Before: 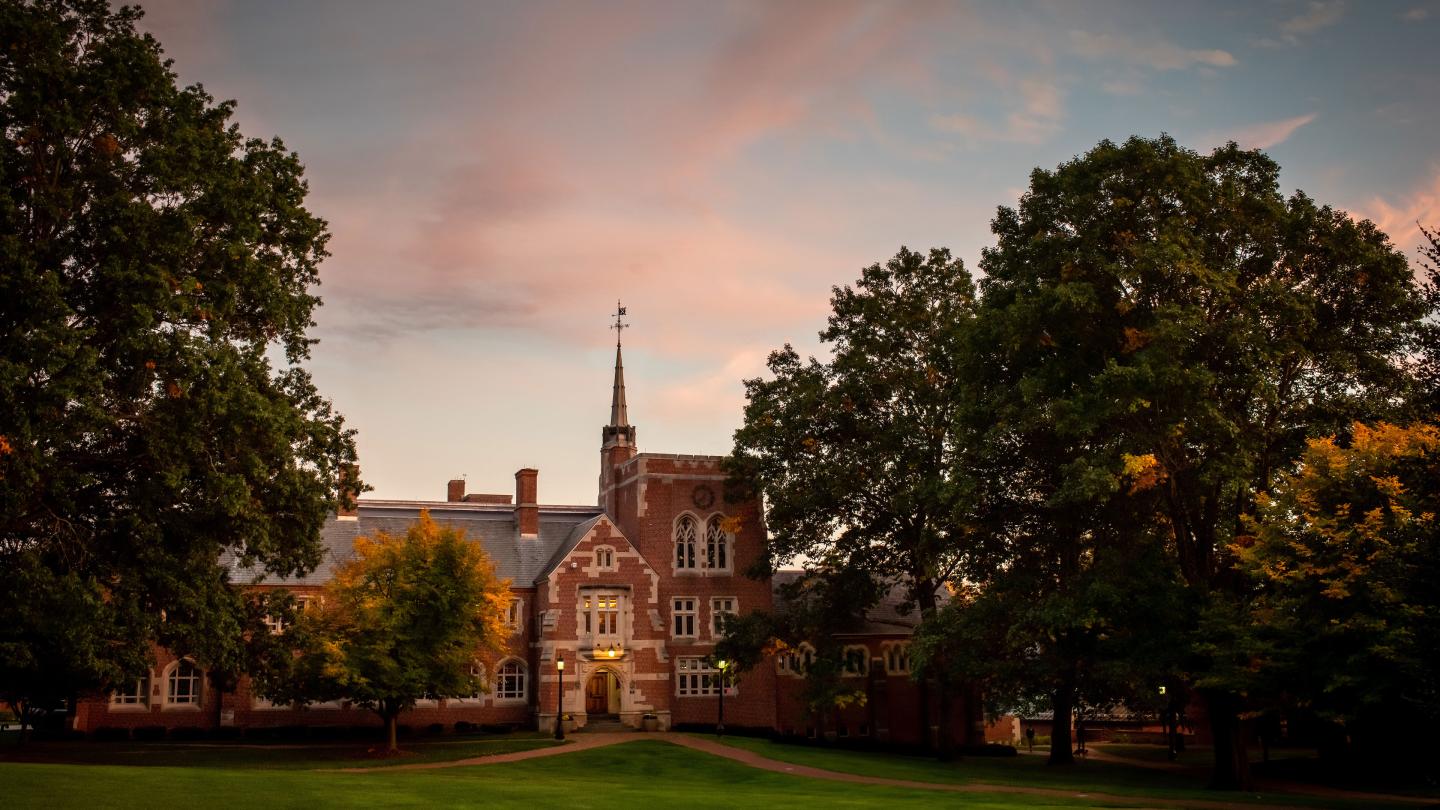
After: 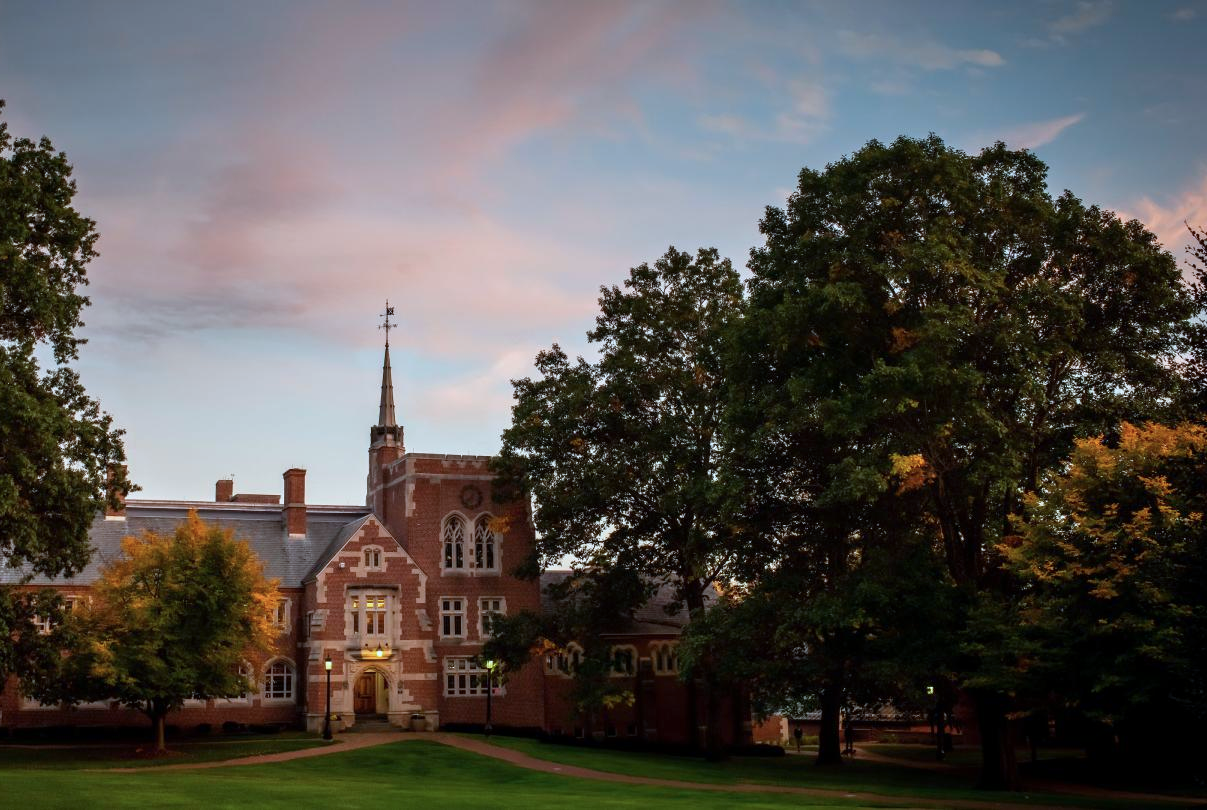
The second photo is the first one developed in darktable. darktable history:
crop: left 16.145%
color calibration: illuminant as shot in camera, x 0.383, y 0.38, temperature 3949.15 K, gamut compression 1.66
